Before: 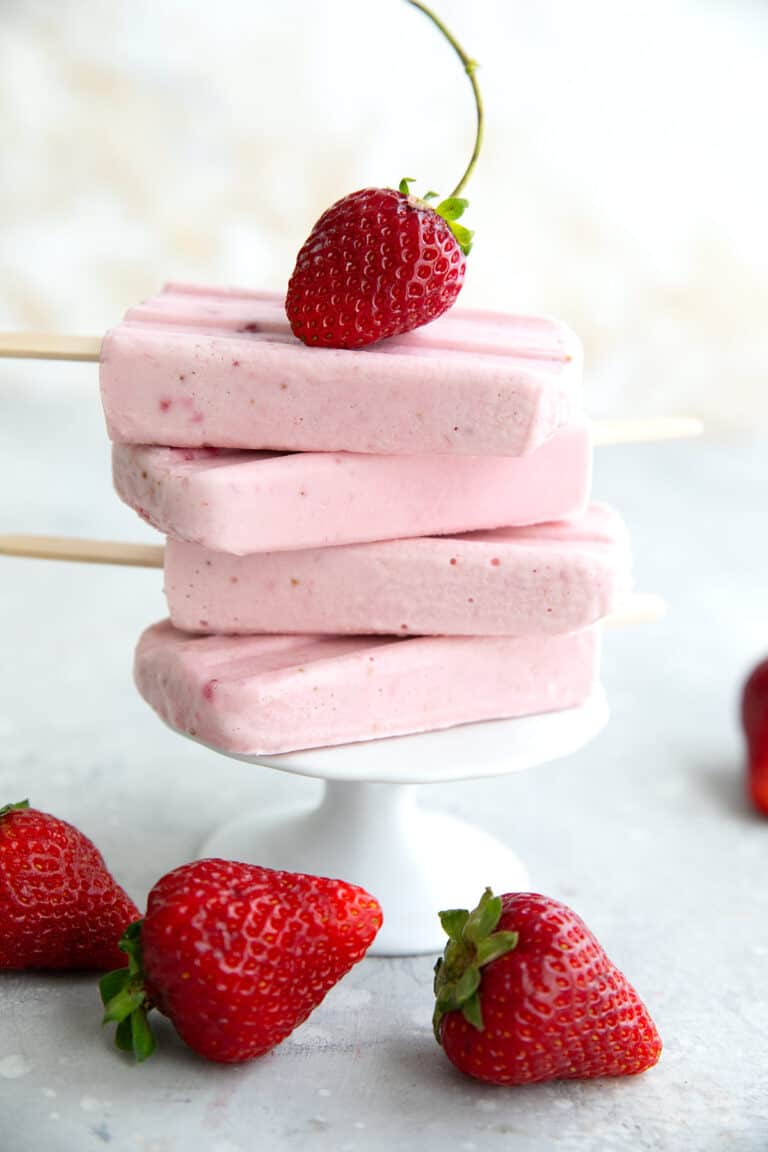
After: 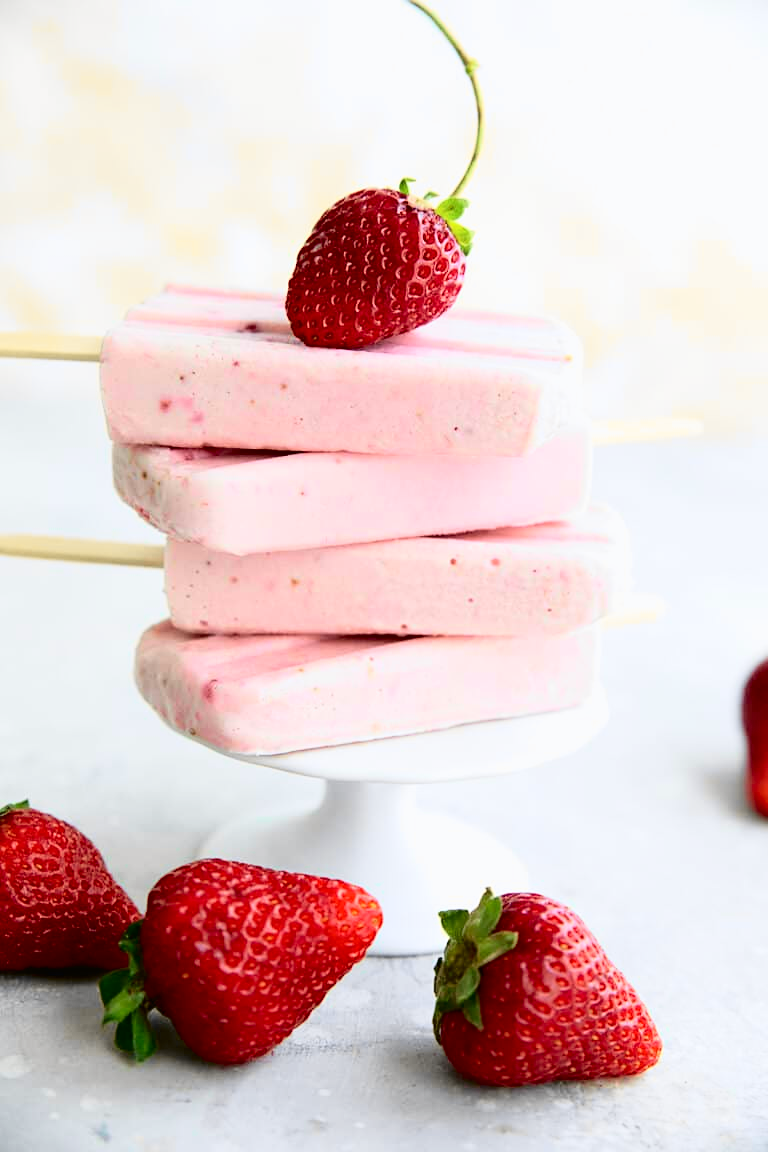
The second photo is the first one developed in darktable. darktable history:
haze removal: compatibility mode true, adaptive false
tone curve: curves: ch0 [(0, 0.011) (0.053, 0.026) (0.174, 0.115) (0.398, 0.444) (0.673, 0.775) (0.829, 0.906) (0.991, 0.981)]; ch1 [(0, 0) (0.276, 0.206) (0.409, 0.383) (0.473, 0.458) (0.492, 0.499) (0.521, 0.502) (0.546, 0.543) (0.585, 0.617) (0.659, 0.686) (0.78, 0.8) (1, 1)]; ch2 [(0, 0) (0.438, 0.449) (0.473, 0.469) (0.503, 0.5) (0.523, 0.538) (0.562, 0.598) (0.612, 0.635) (0.695, 0.713) (1, 1)], color space Lab, independent channels, preserve colors none
sharpen: amount 0.2
